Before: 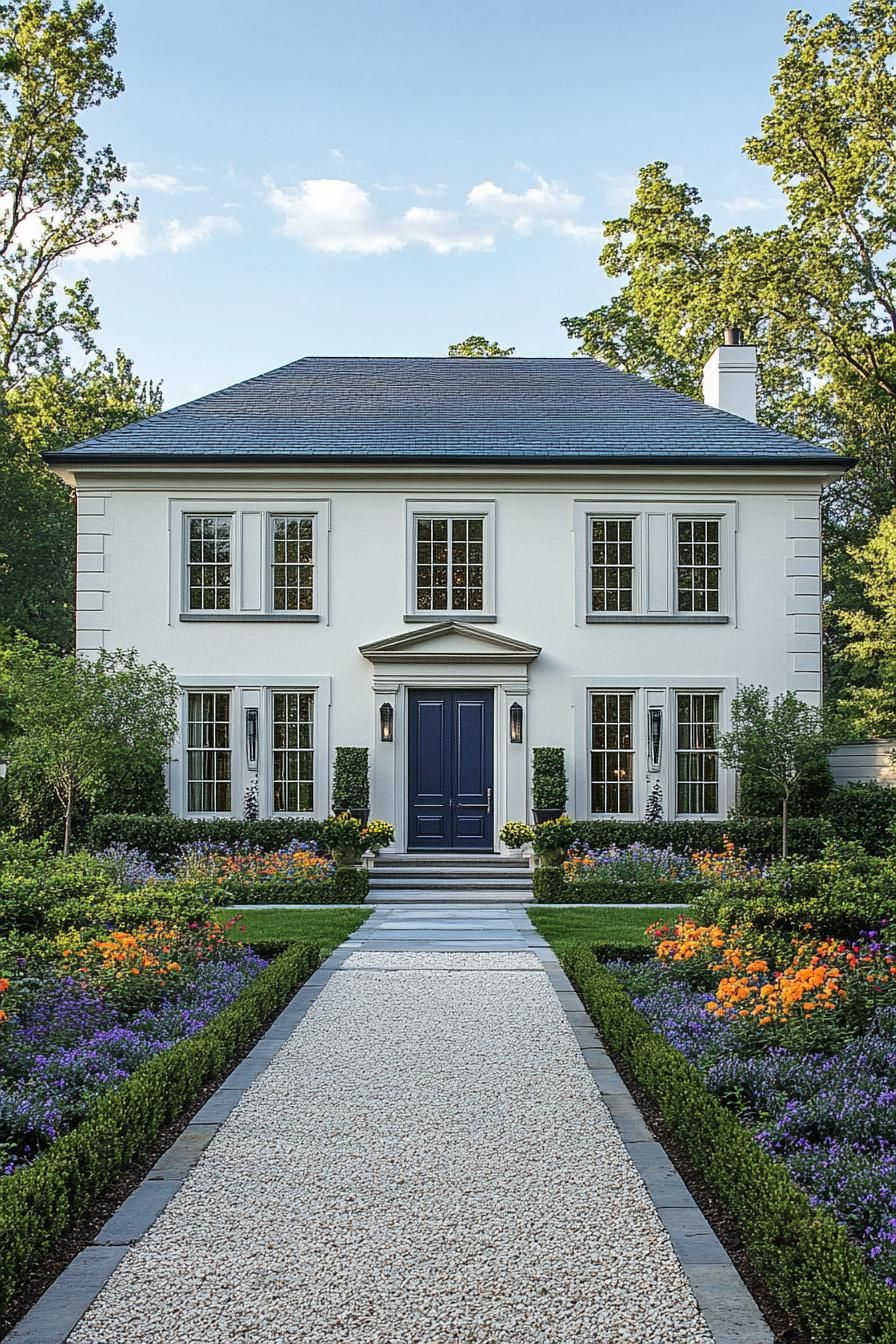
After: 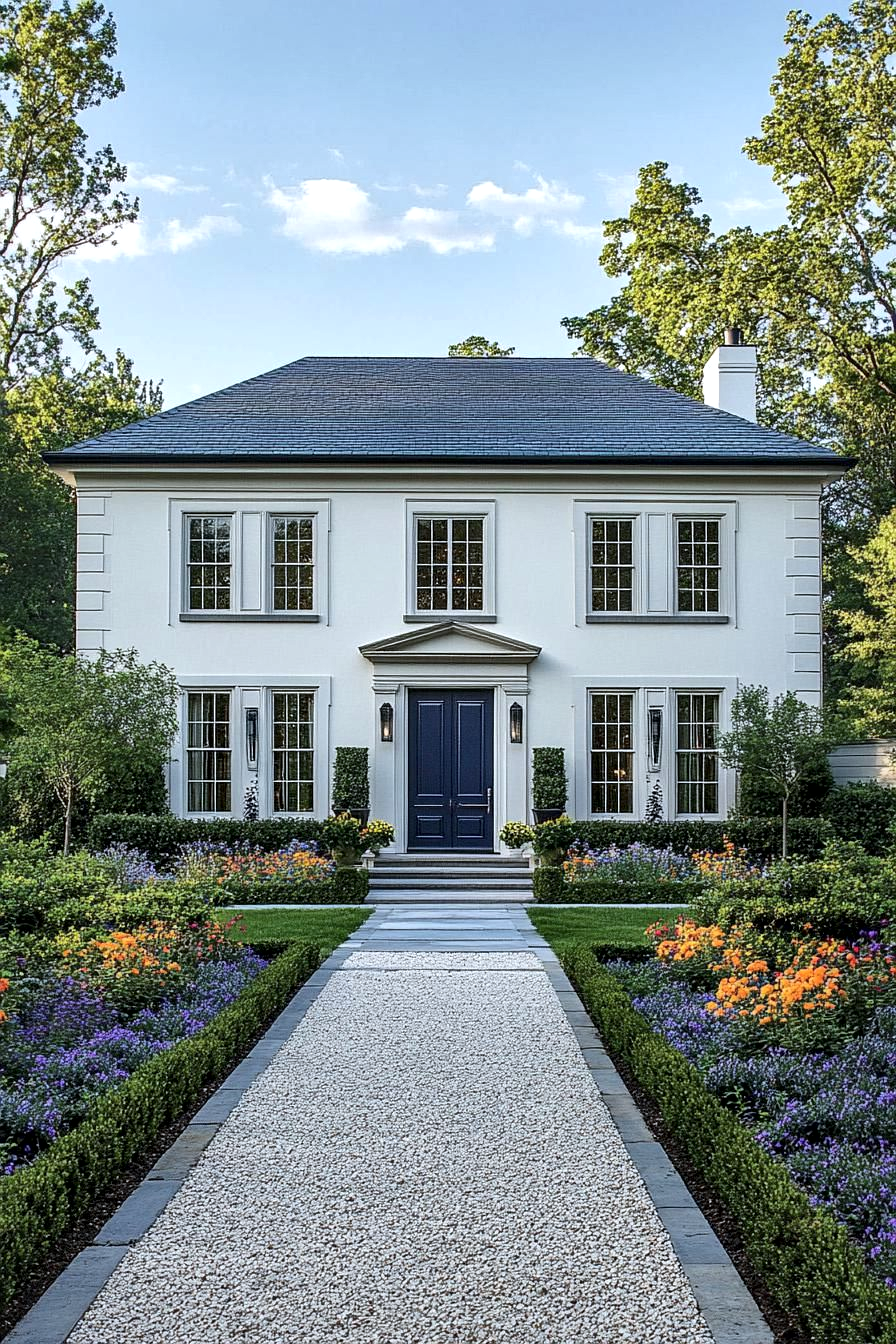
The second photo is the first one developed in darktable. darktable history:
white balance: red 0.976, blue 1.04
local contrast: mode bilateral grid, contrast 25, coarseness 60, detail 151%, midtone range 0.2
